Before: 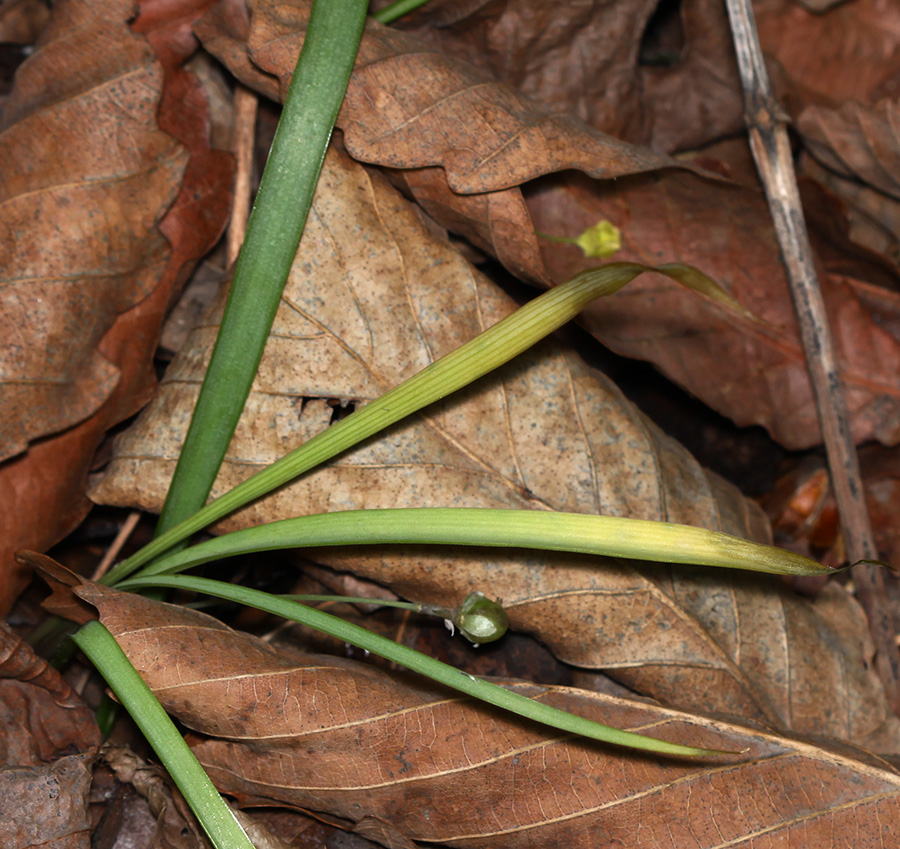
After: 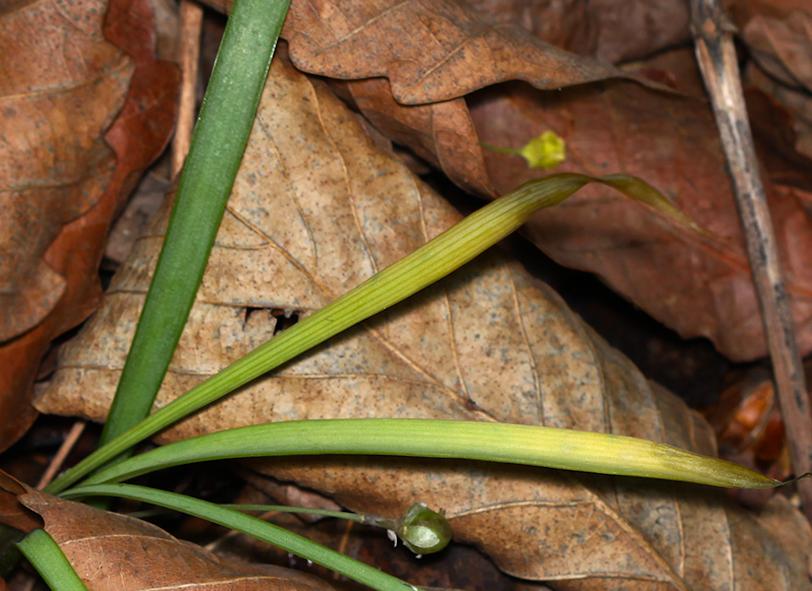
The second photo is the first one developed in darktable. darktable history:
crop: left 5.596%, top 10.314%, right 3.534%, bottom 19.395%
color balance rgb: perceptual saturation grading › global saturation 10%, global vibrance 10%
rotate and perspective: rotation 0.192°, lens shift (horizontal) -0.015, crop left 0.005, crop right 0.996, crop top 0.006, crop bottom 0.99
